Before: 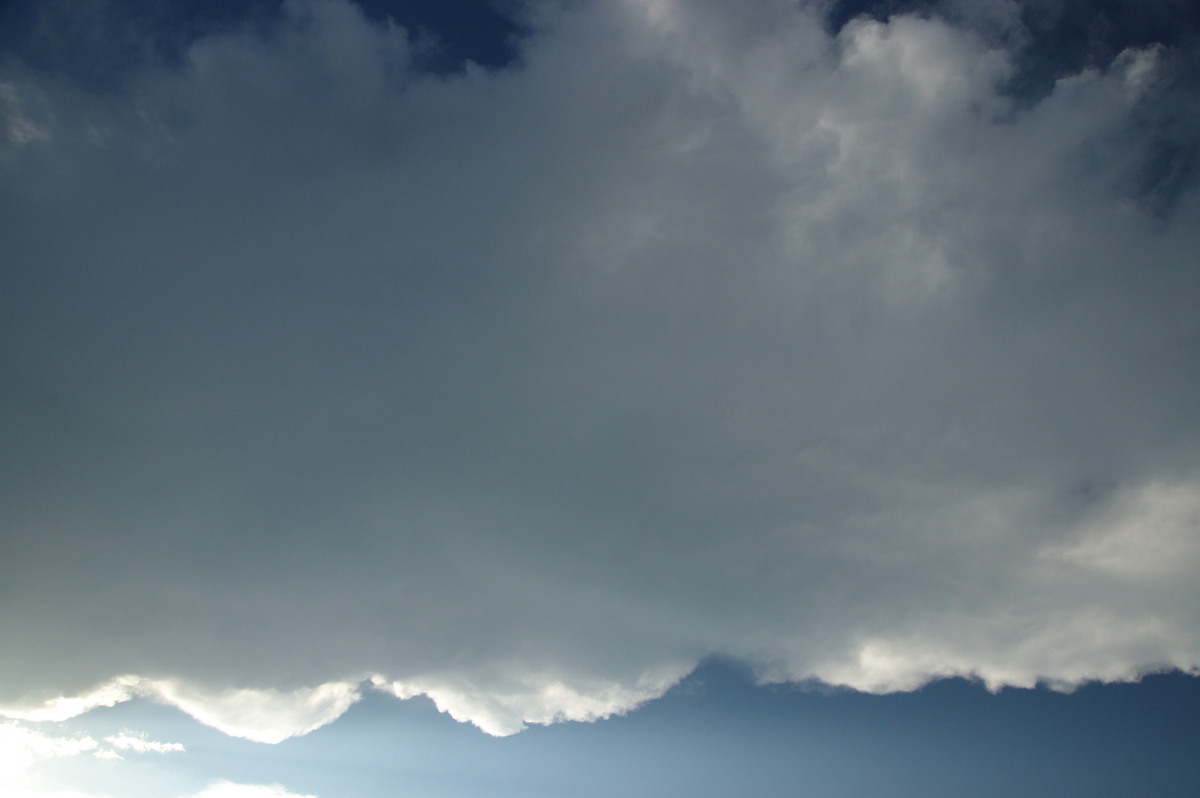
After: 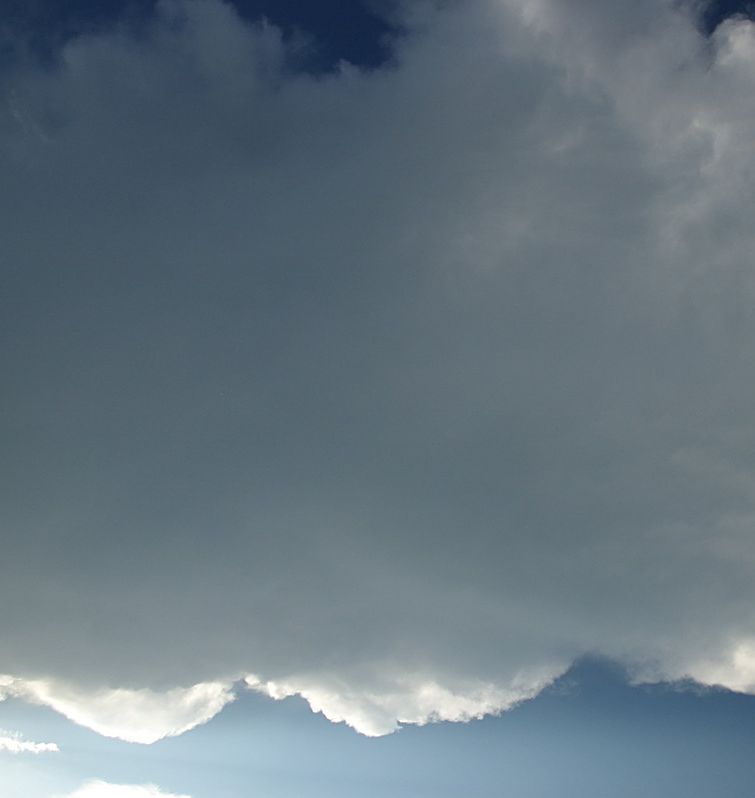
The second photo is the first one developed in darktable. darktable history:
sharpen: on, module defaults
crop: left 10.563%, right 26.516%
